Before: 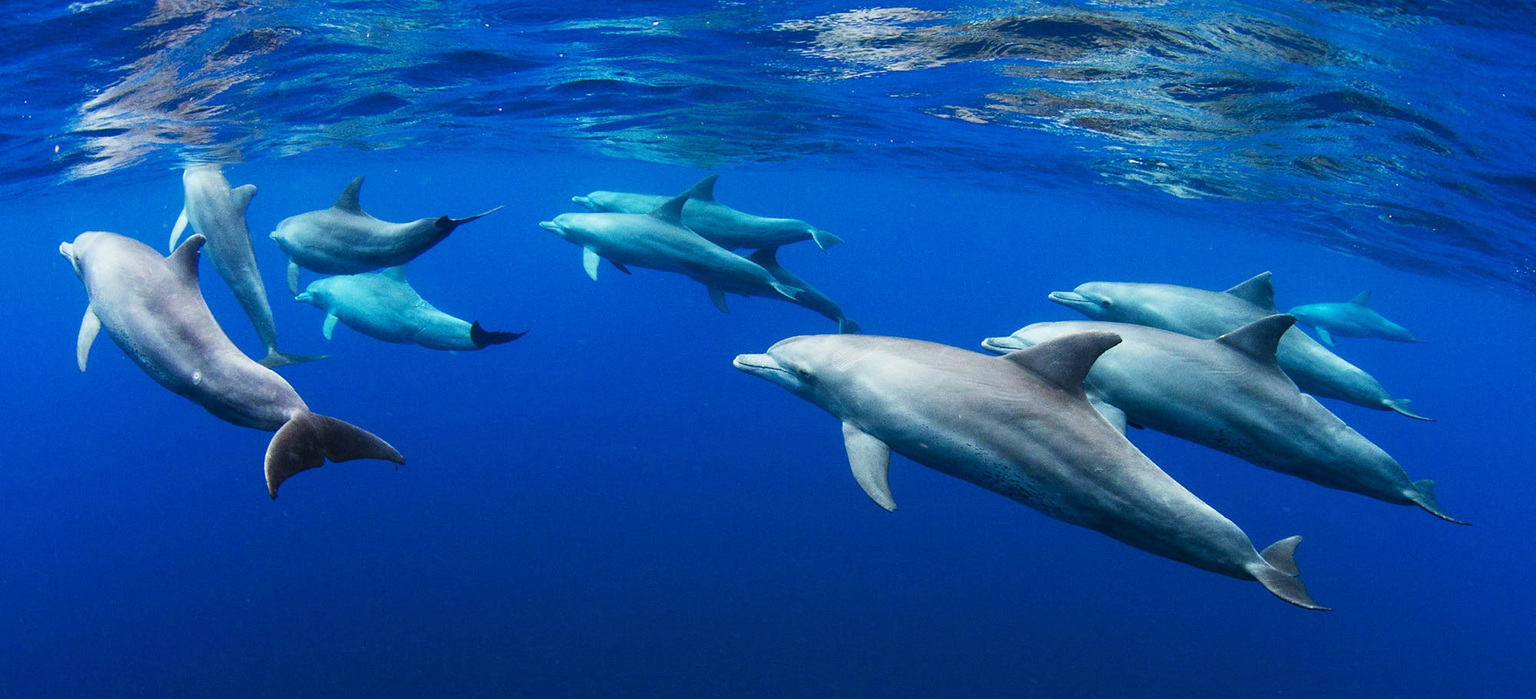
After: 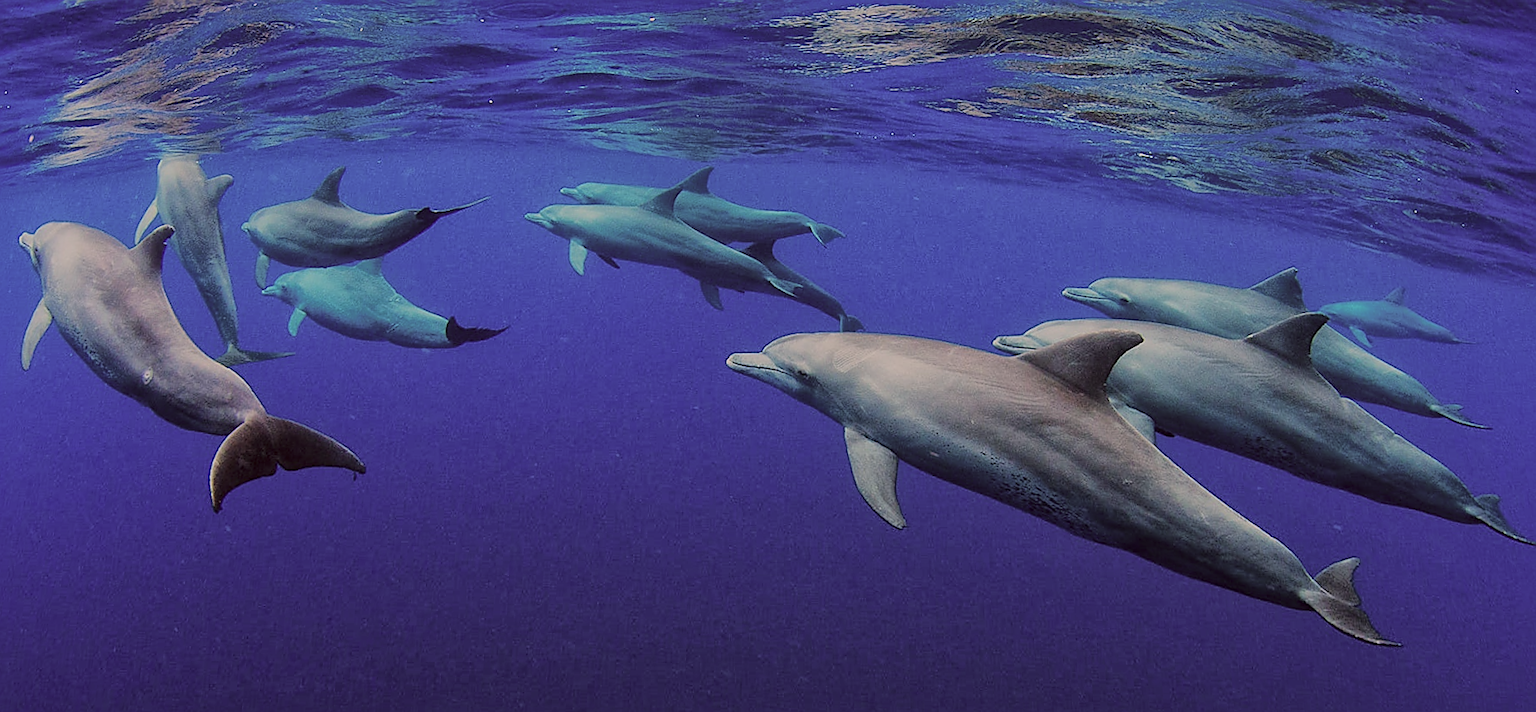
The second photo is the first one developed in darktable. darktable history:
crop: top 0.448%, right 0.264%, bottom 5.045%
rotate and perspective: rotation 0.215°, lens shift (vertical) -0.139, crop left 0.069, crop right 0.939, crop top 0.002, crop bottom 0.996
sharpen: radius 1.4, amount 1.25, threshold 0.7
exposure: exposure 0.014 EV, compensate highlight preservation false
global tonemap: drago (1, 100), detail 1
color correction: highlights a* 10.21, highlights b* 9.79, shadows a* 8.61, shadows b* 7.88, saturation 0.8
tone equalizer: -8 EV -0.417 EV, -7 EV -0.389 EV, -6 EV -0.333 EV, -5 EV -0.222 EV, -3 EV 0.222 EV, -2 EV 0.333 EV, -1 EV 0.389 EV, +0 EV 0.417 EV, edges refinement/feathering 500, mask exposure compensation -1.57 EV, preserve details no
